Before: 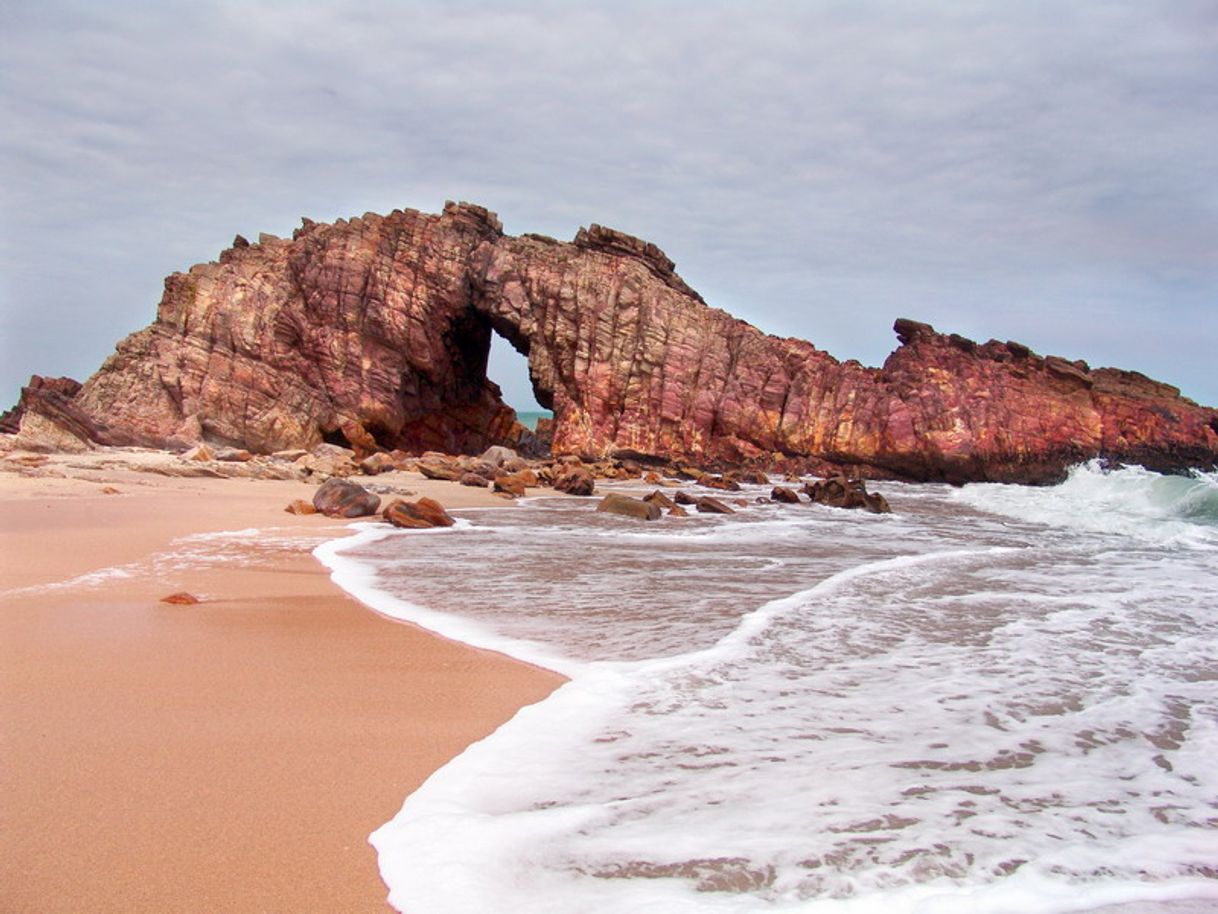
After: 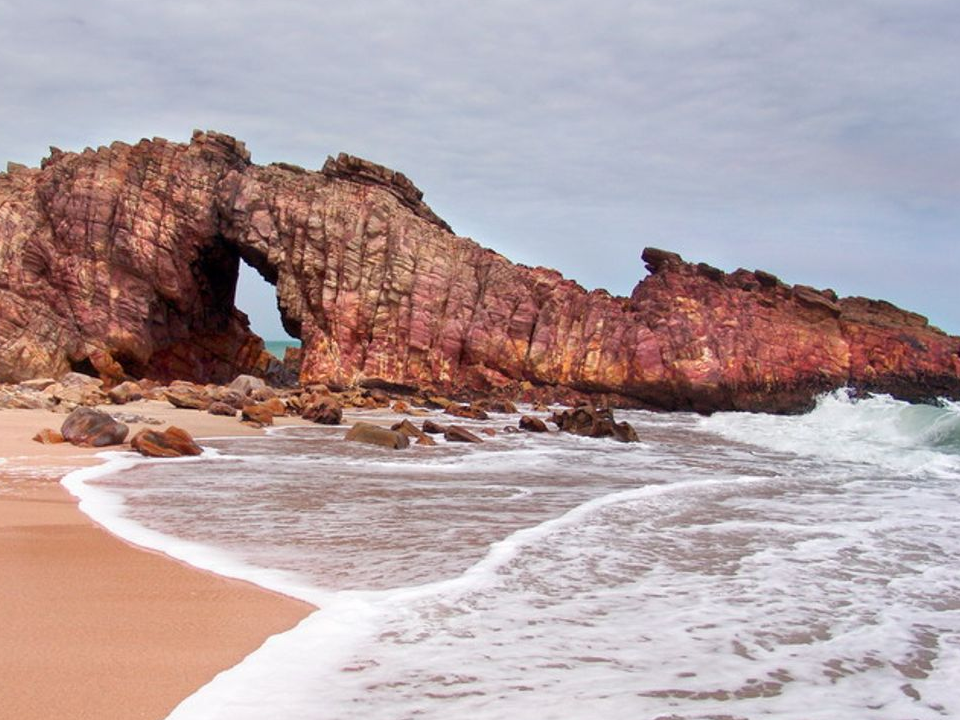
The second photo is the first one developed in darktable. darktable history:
crop and rotate: left 20.694%, top 7.851%, right 0.472%, bottom 13.314%
